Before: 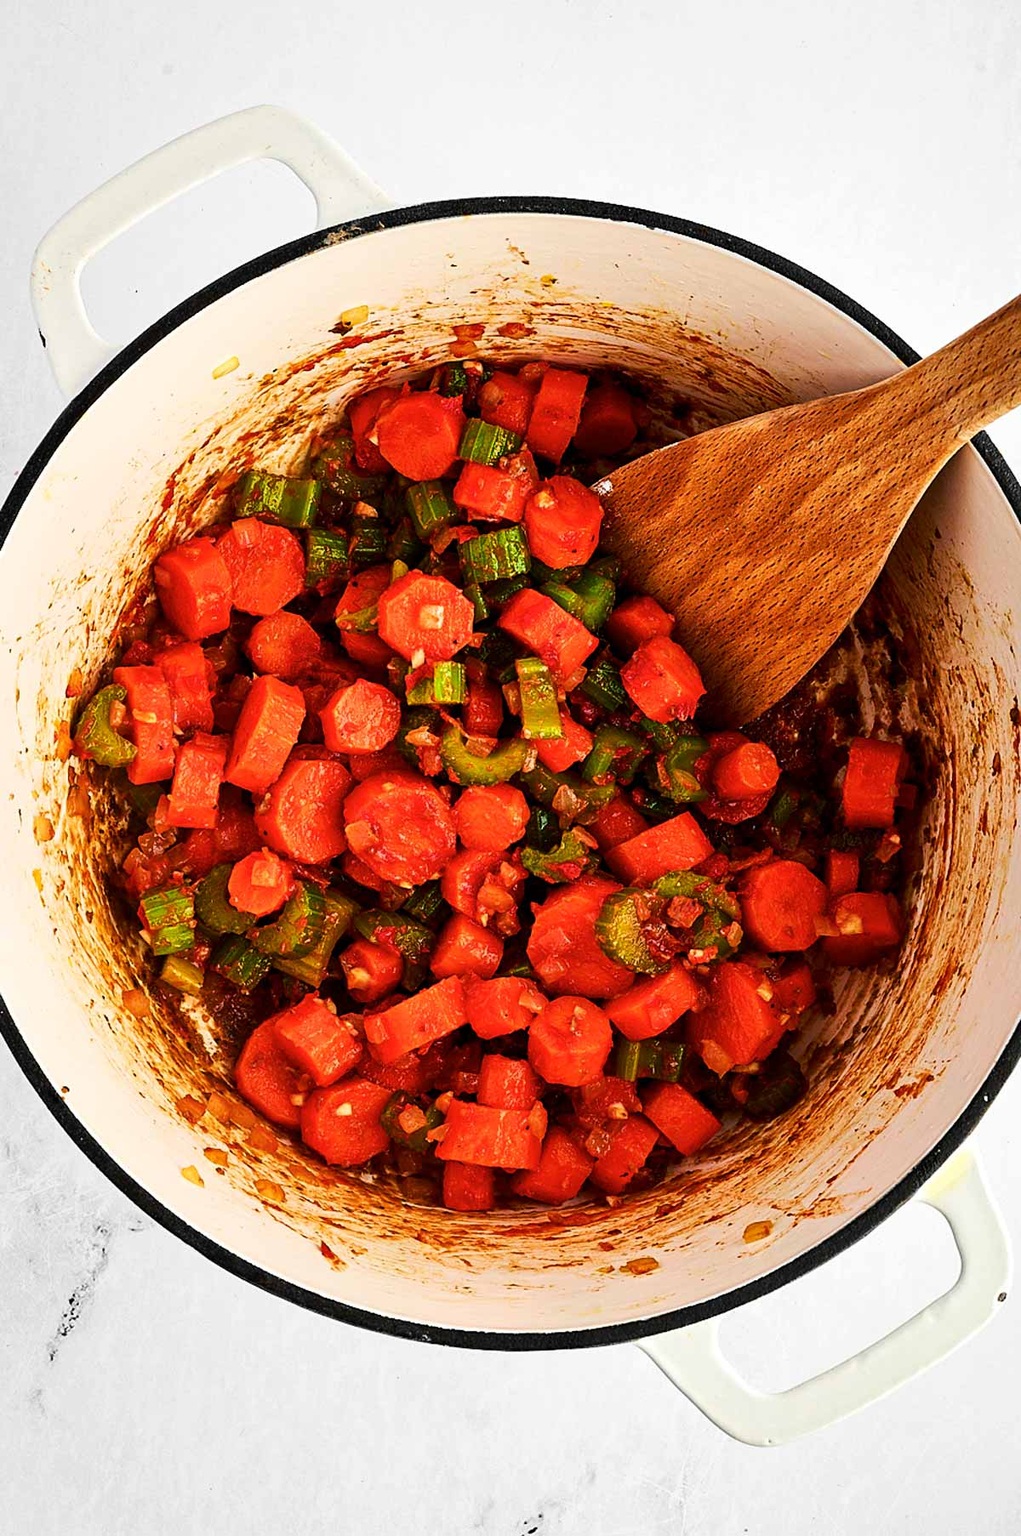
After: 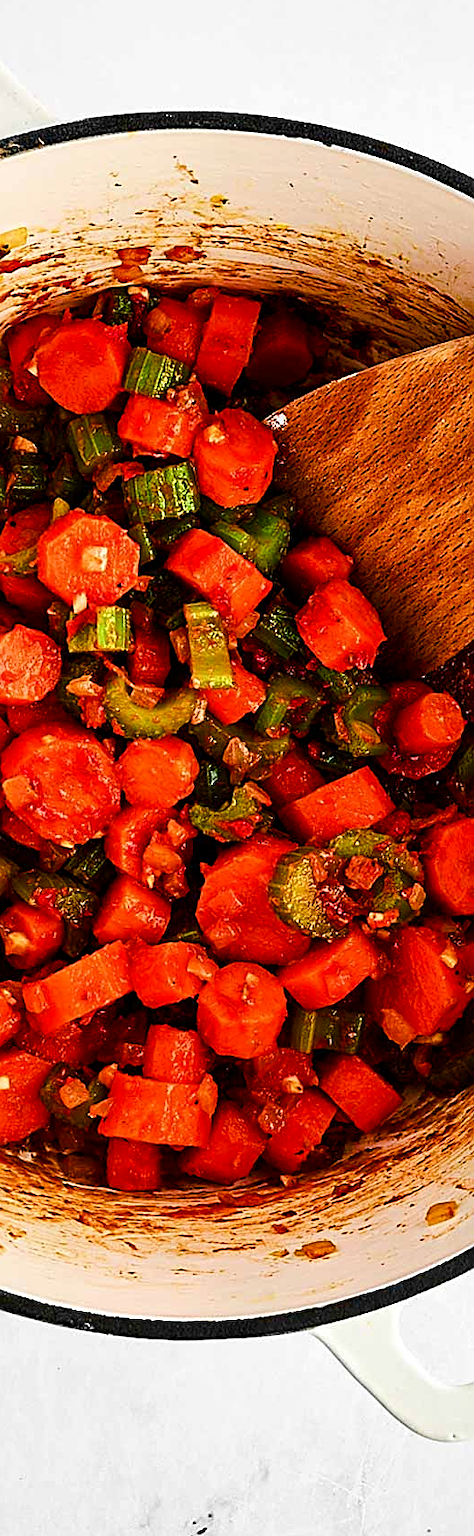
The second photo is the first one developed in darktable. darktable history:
crop: left 33.612%, top 6.017%, right 22.721%
sharpen: on, module defaults
color balance rgb: perceptual saturation grading › global saturation 43.704%, perceptual saturation grading › highlights -50.58%, perceptual saturation grading › shadows 31.025%
